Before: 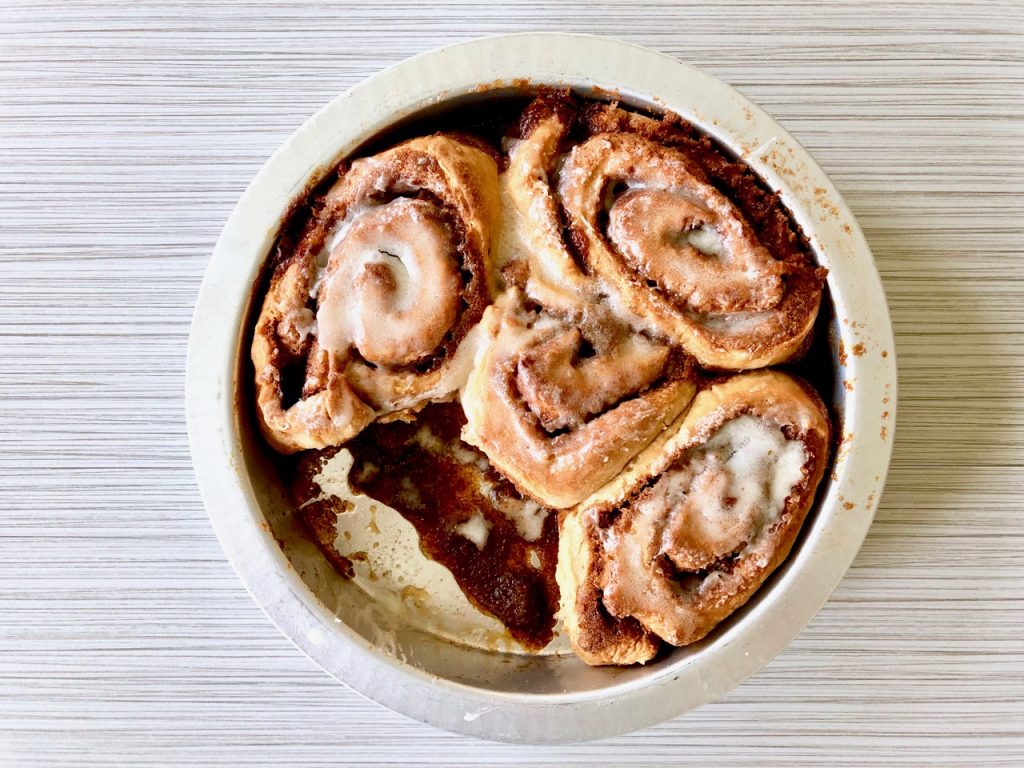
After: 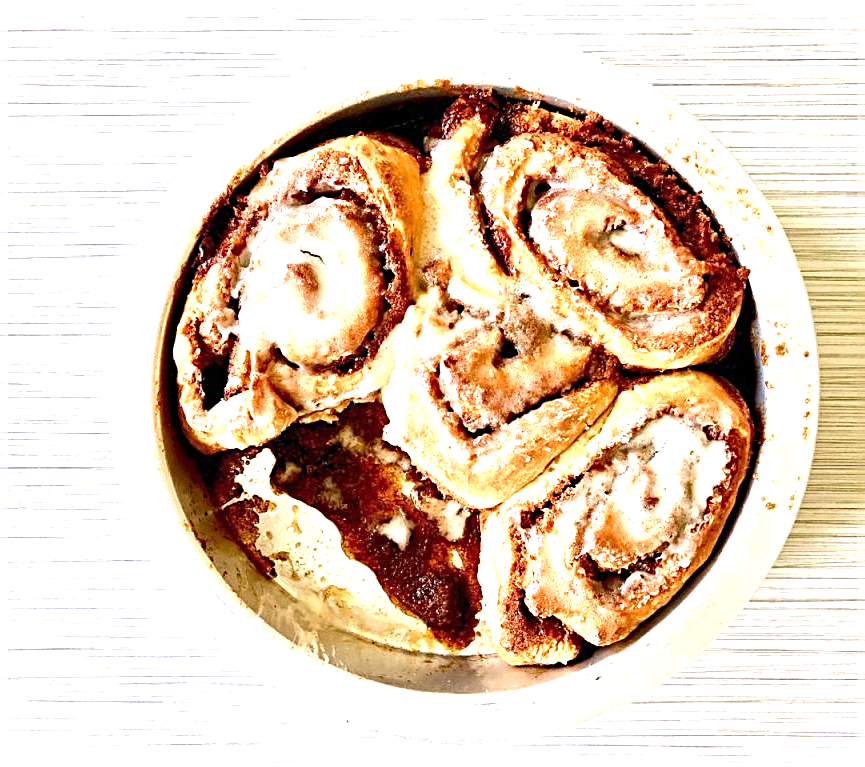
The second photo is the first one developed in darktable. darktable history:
levels: gray 59.41%
sharpen: radius 2.829, amount 0.706
crop: left 7.658%, right 7.788%
exposure: exposure 1.261 EV, compensate highlight preservation false
